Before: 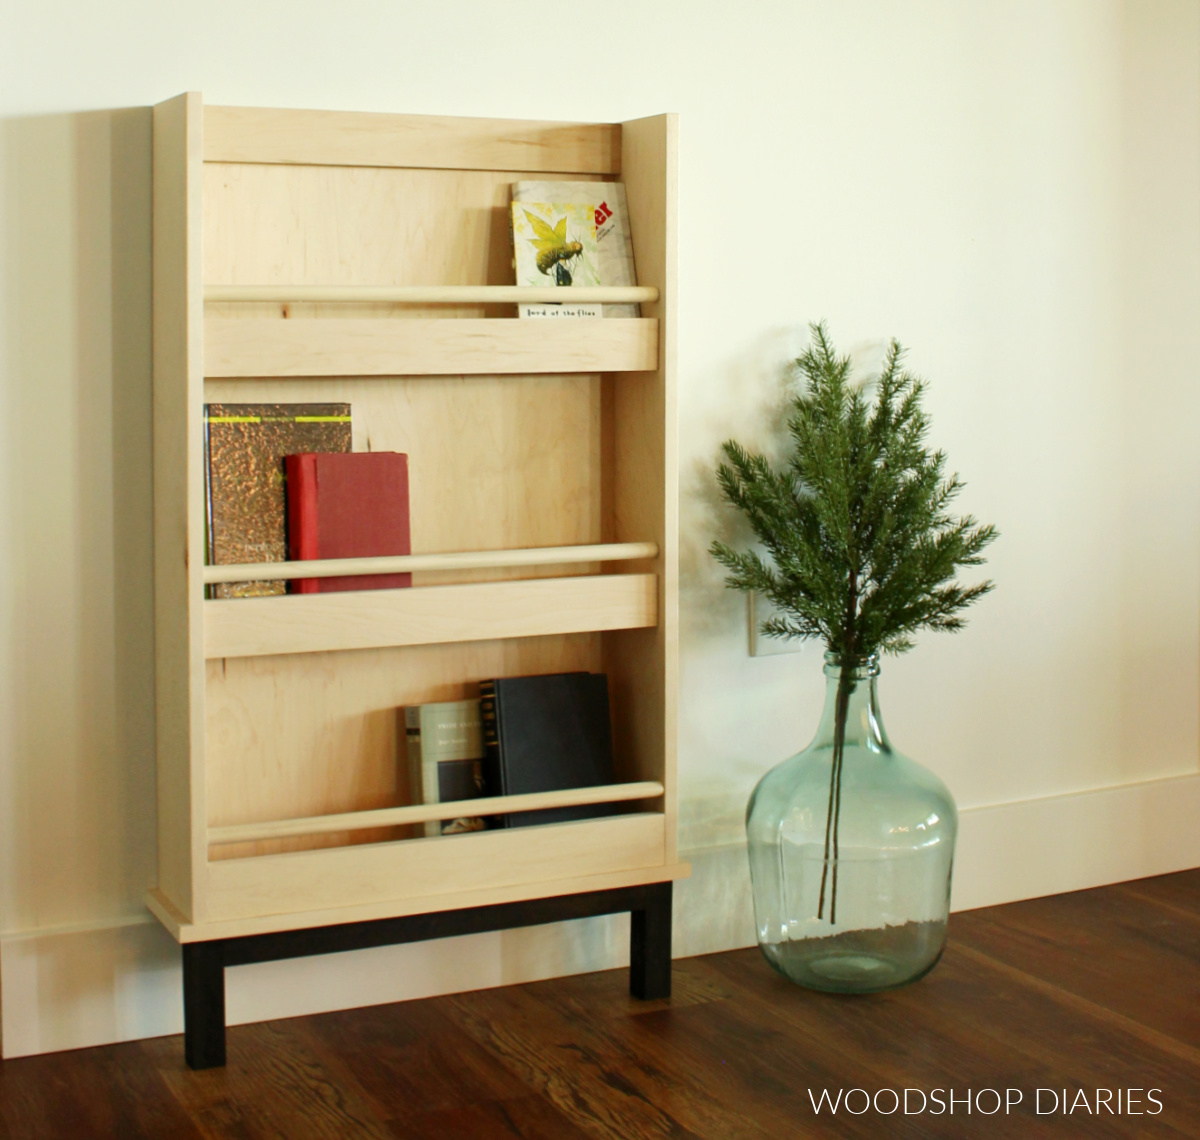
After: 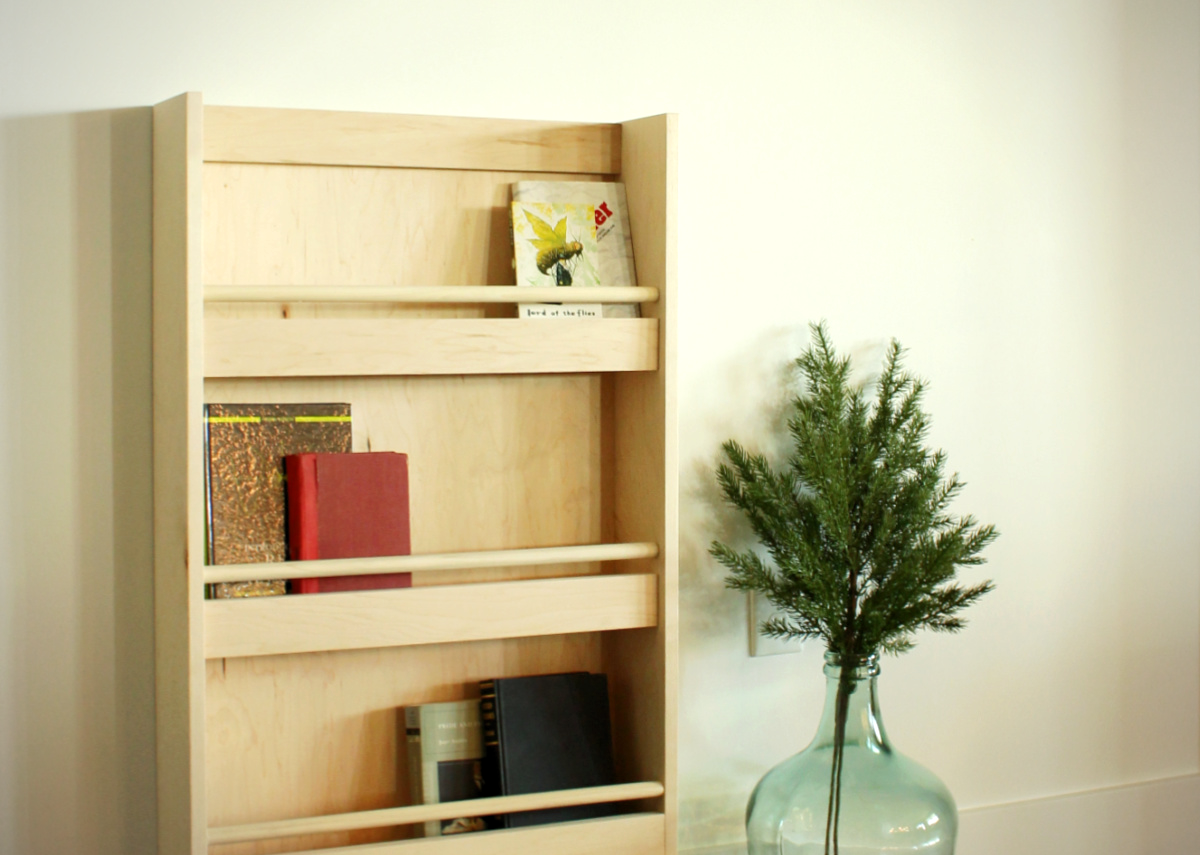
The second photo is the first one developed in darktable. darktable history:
vignetting: fall-off radius 61.1%, unbound false
crop: bottom 24.987%
levels: levels [0.016, 0.484, 0.953]
